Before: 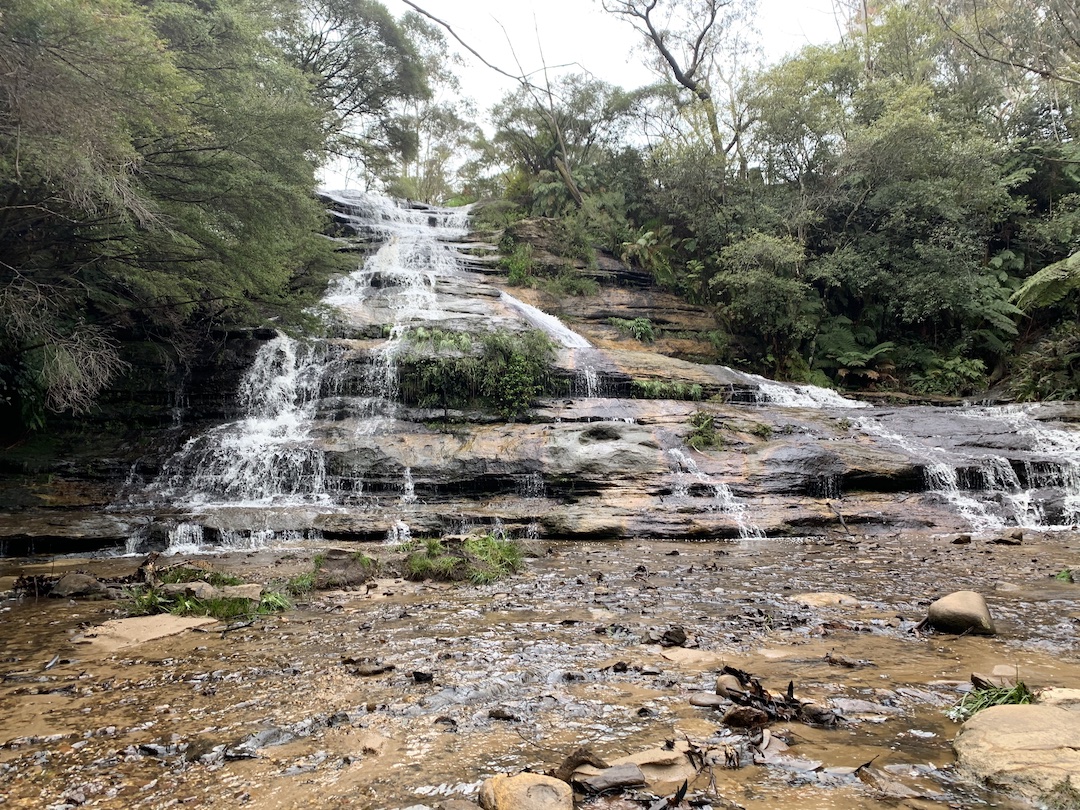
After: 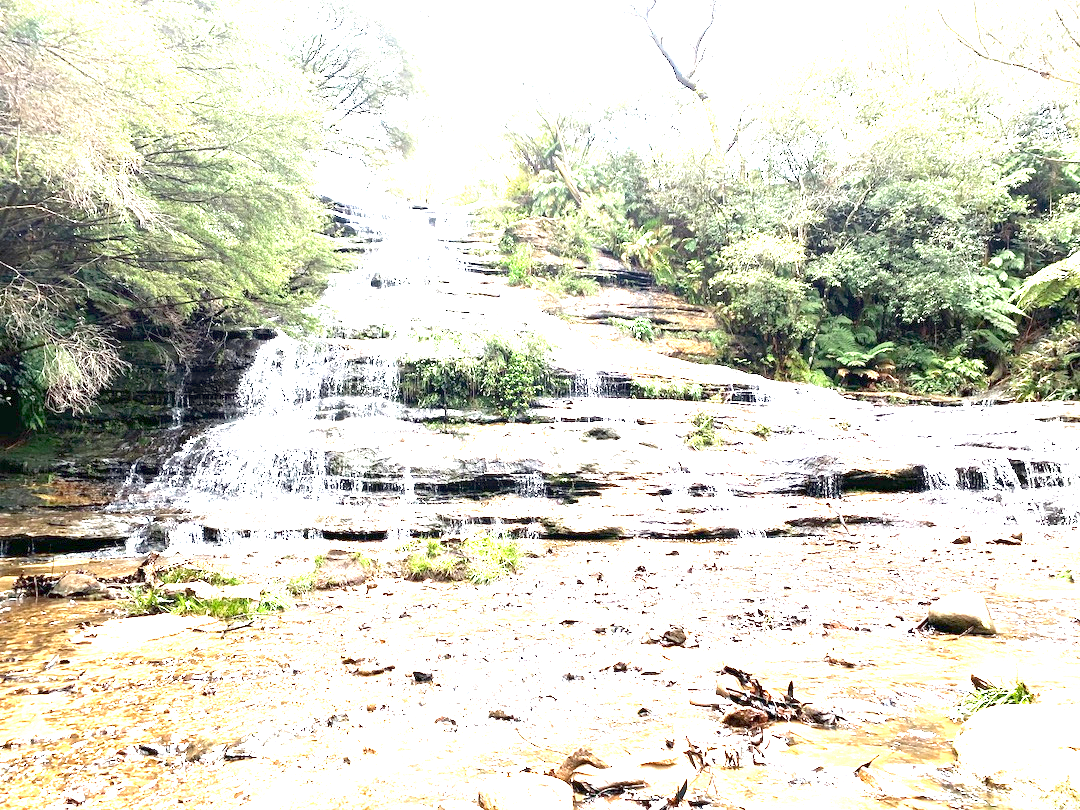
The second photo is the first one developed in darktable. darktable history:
exposure: exposure 3.003 EV, compensate highlight preservation false
